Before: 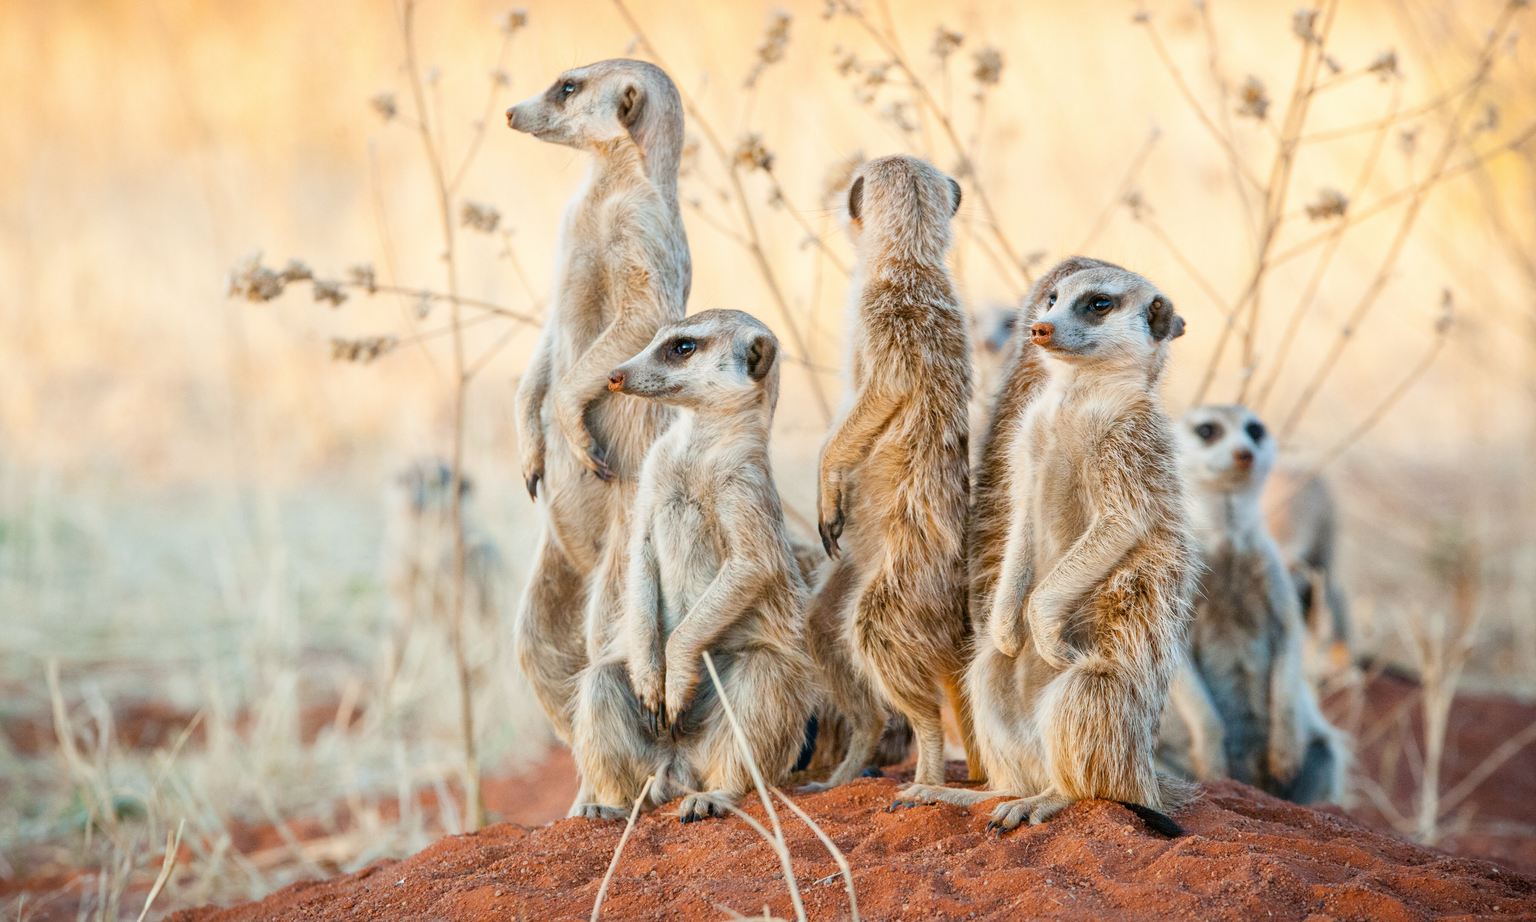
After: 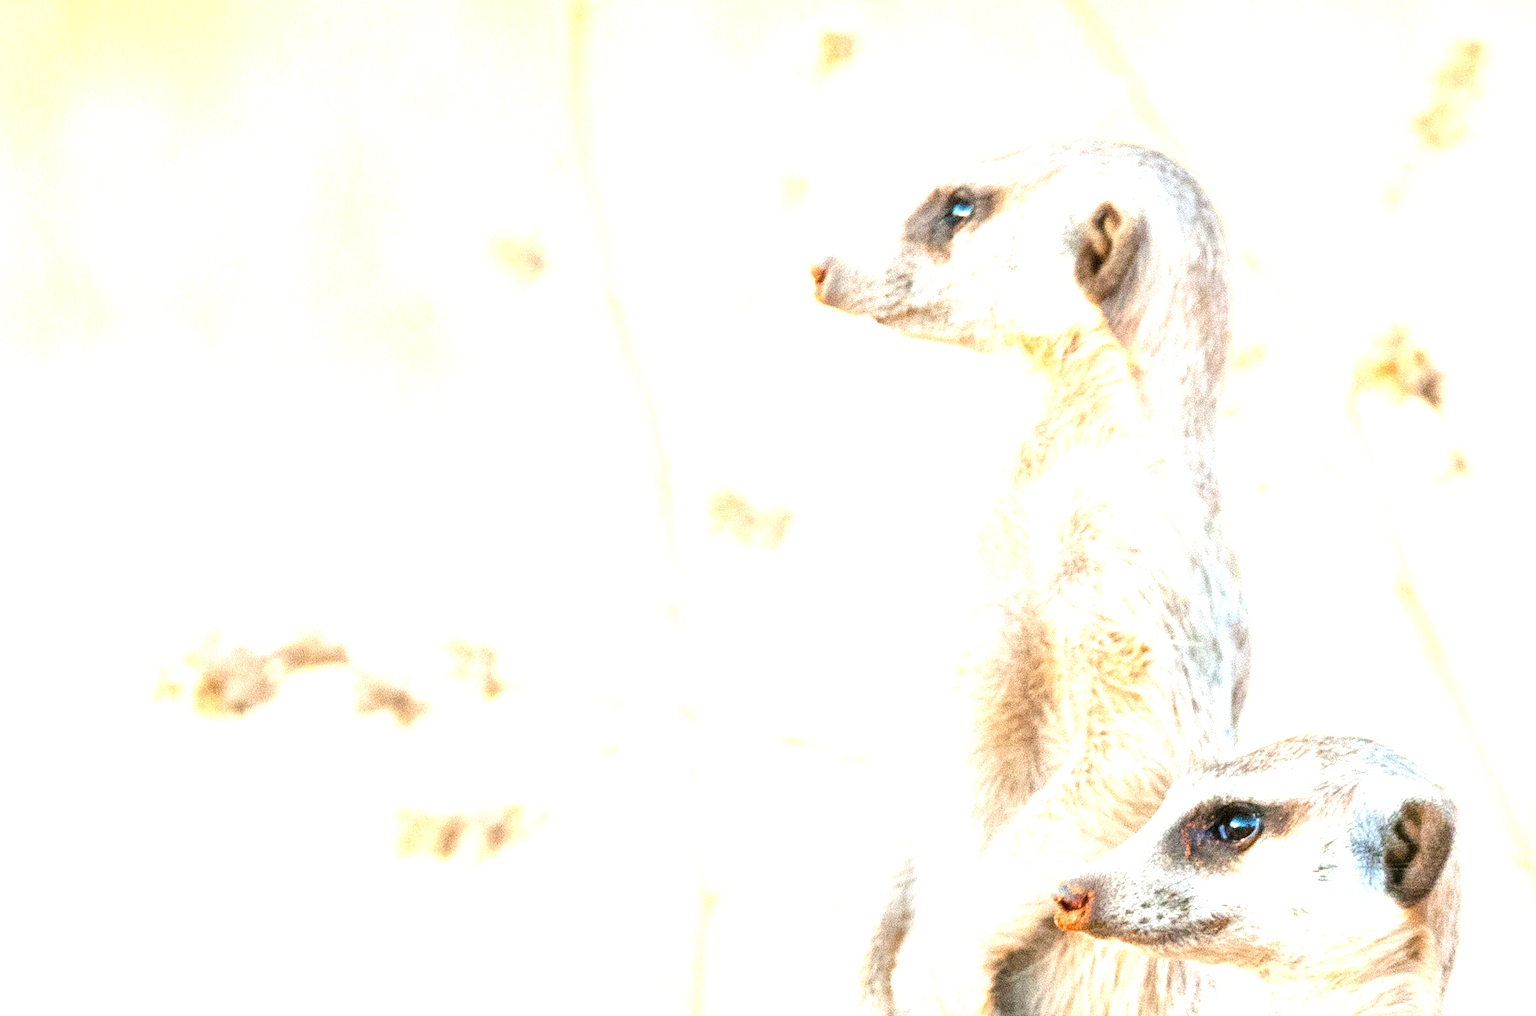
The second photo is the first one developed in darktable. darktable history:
crop and rotate: left 10.817%, top 0.062%, right 47.194%, bottom 53.626%
exposure: black level correction 0, exposure 1.4 EV, compensate highlight preservation false
